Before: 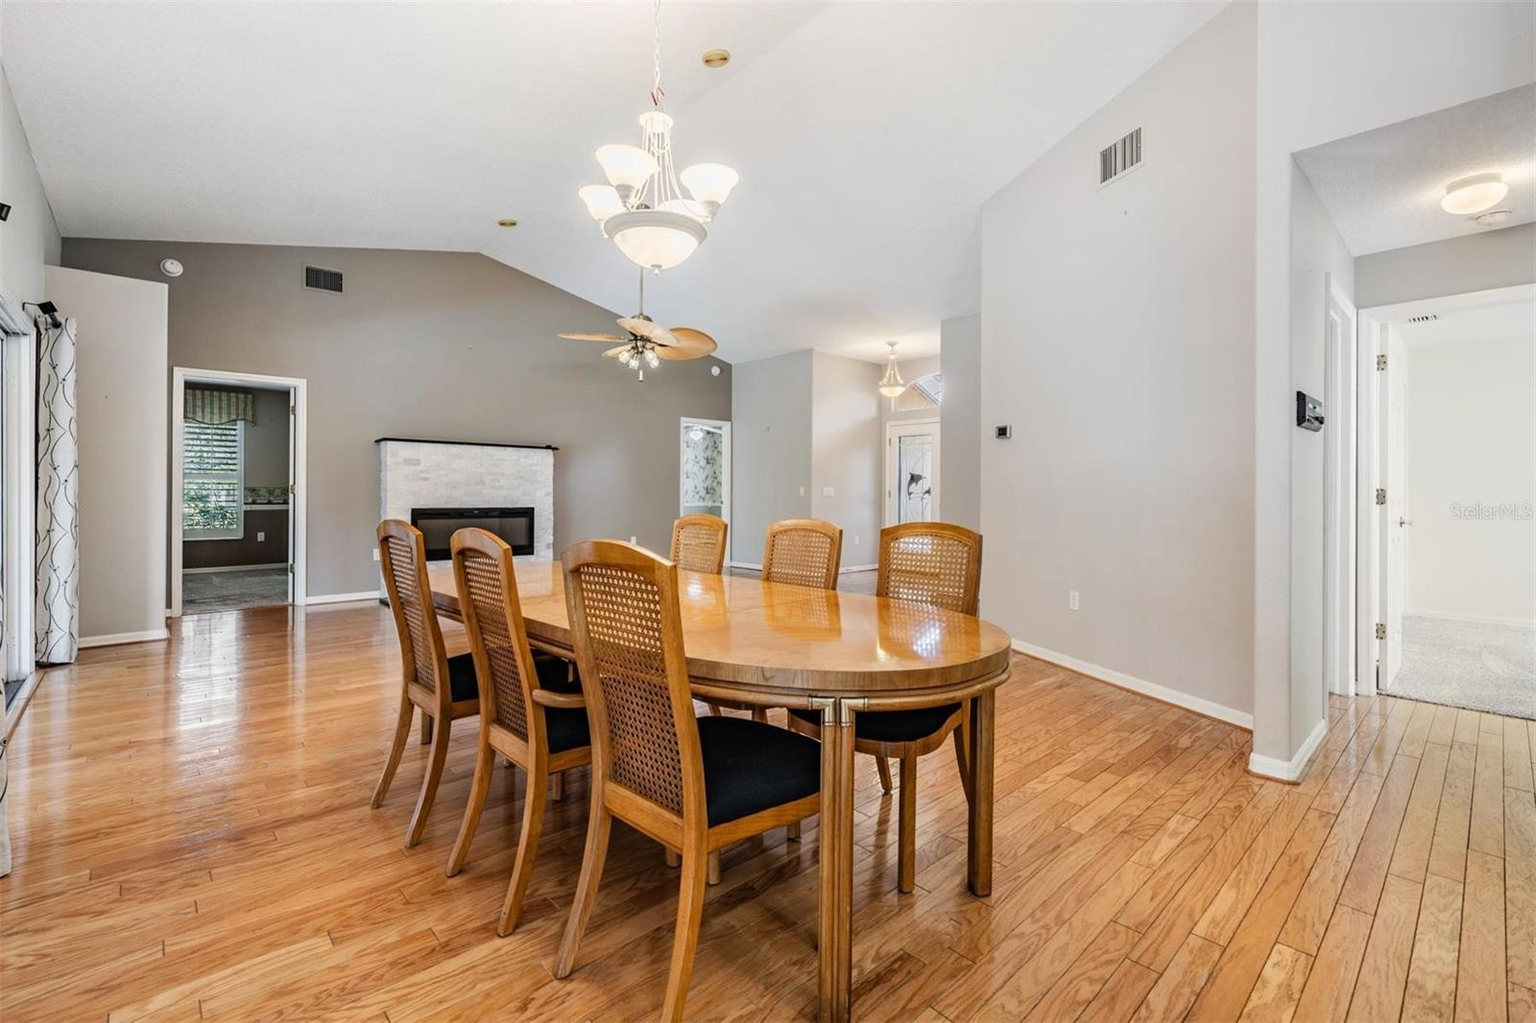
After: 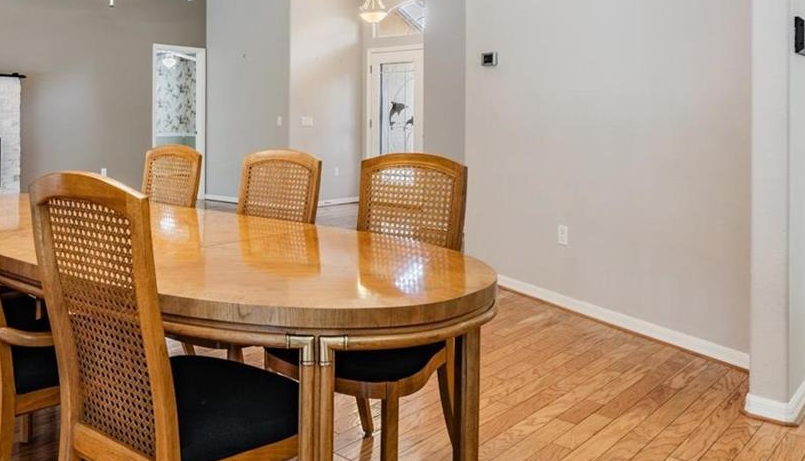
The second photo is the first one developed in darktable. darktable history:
crop: left 34.807%, top 36.732%, right 14.855%, bottom 19.974%
